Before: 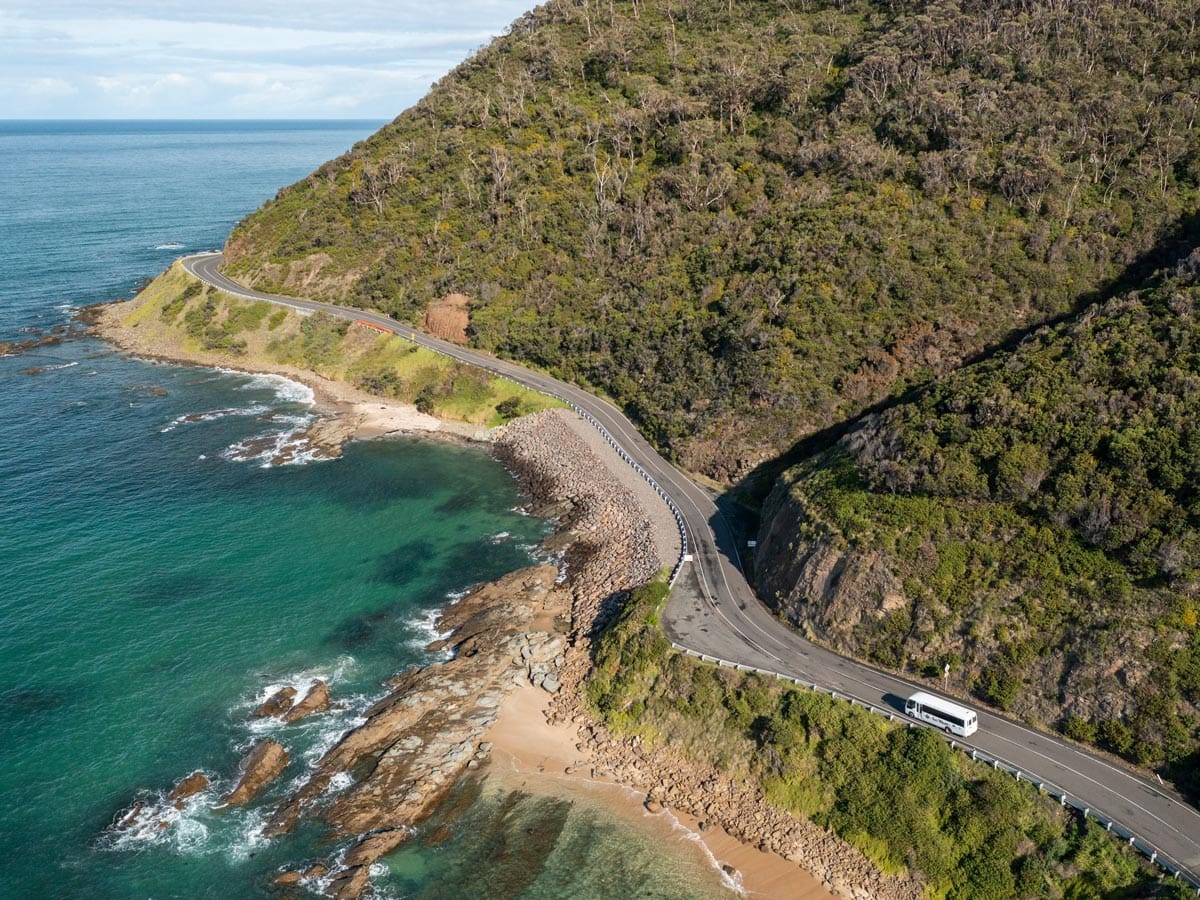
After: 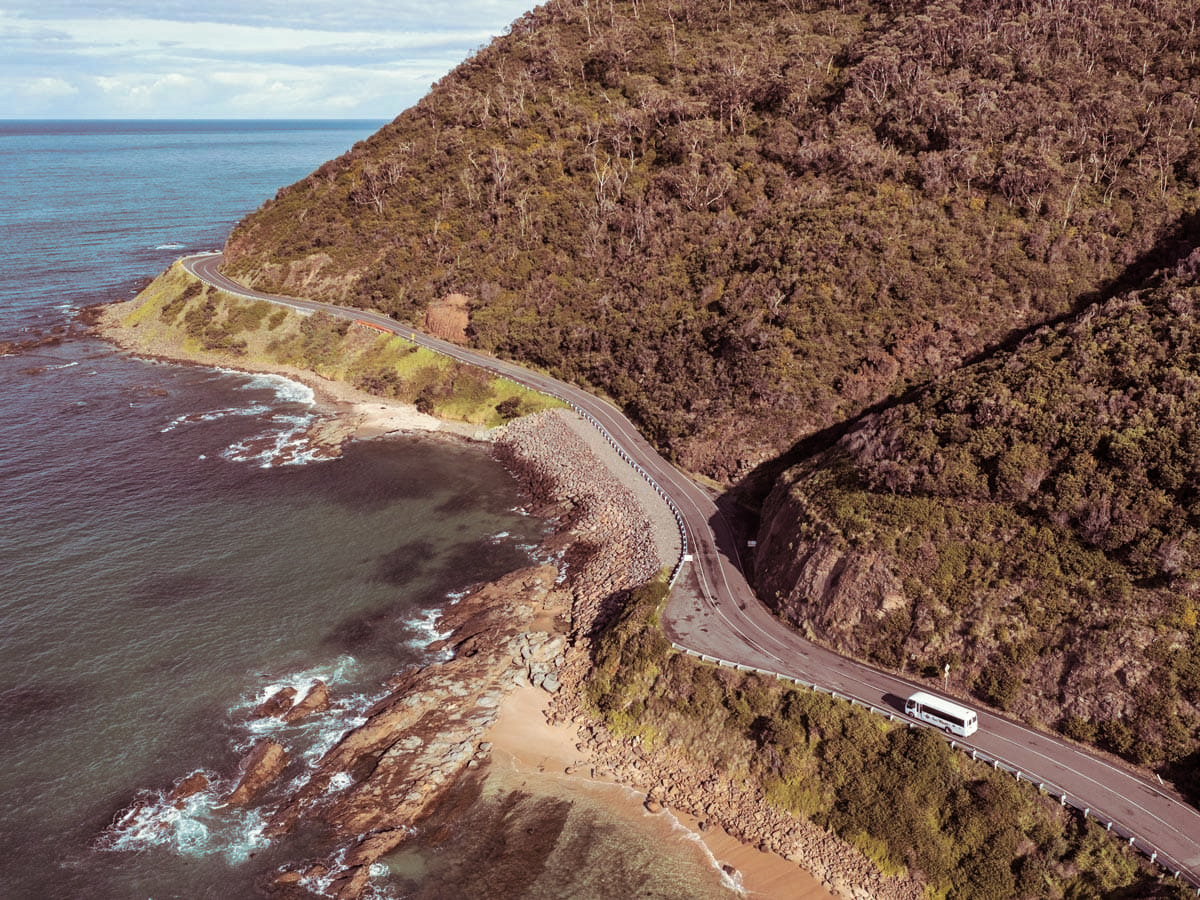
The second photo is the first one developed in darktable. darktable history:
shadows and highlights: radius 133.83, soften with gaussian
split-toning: on, module defaults
